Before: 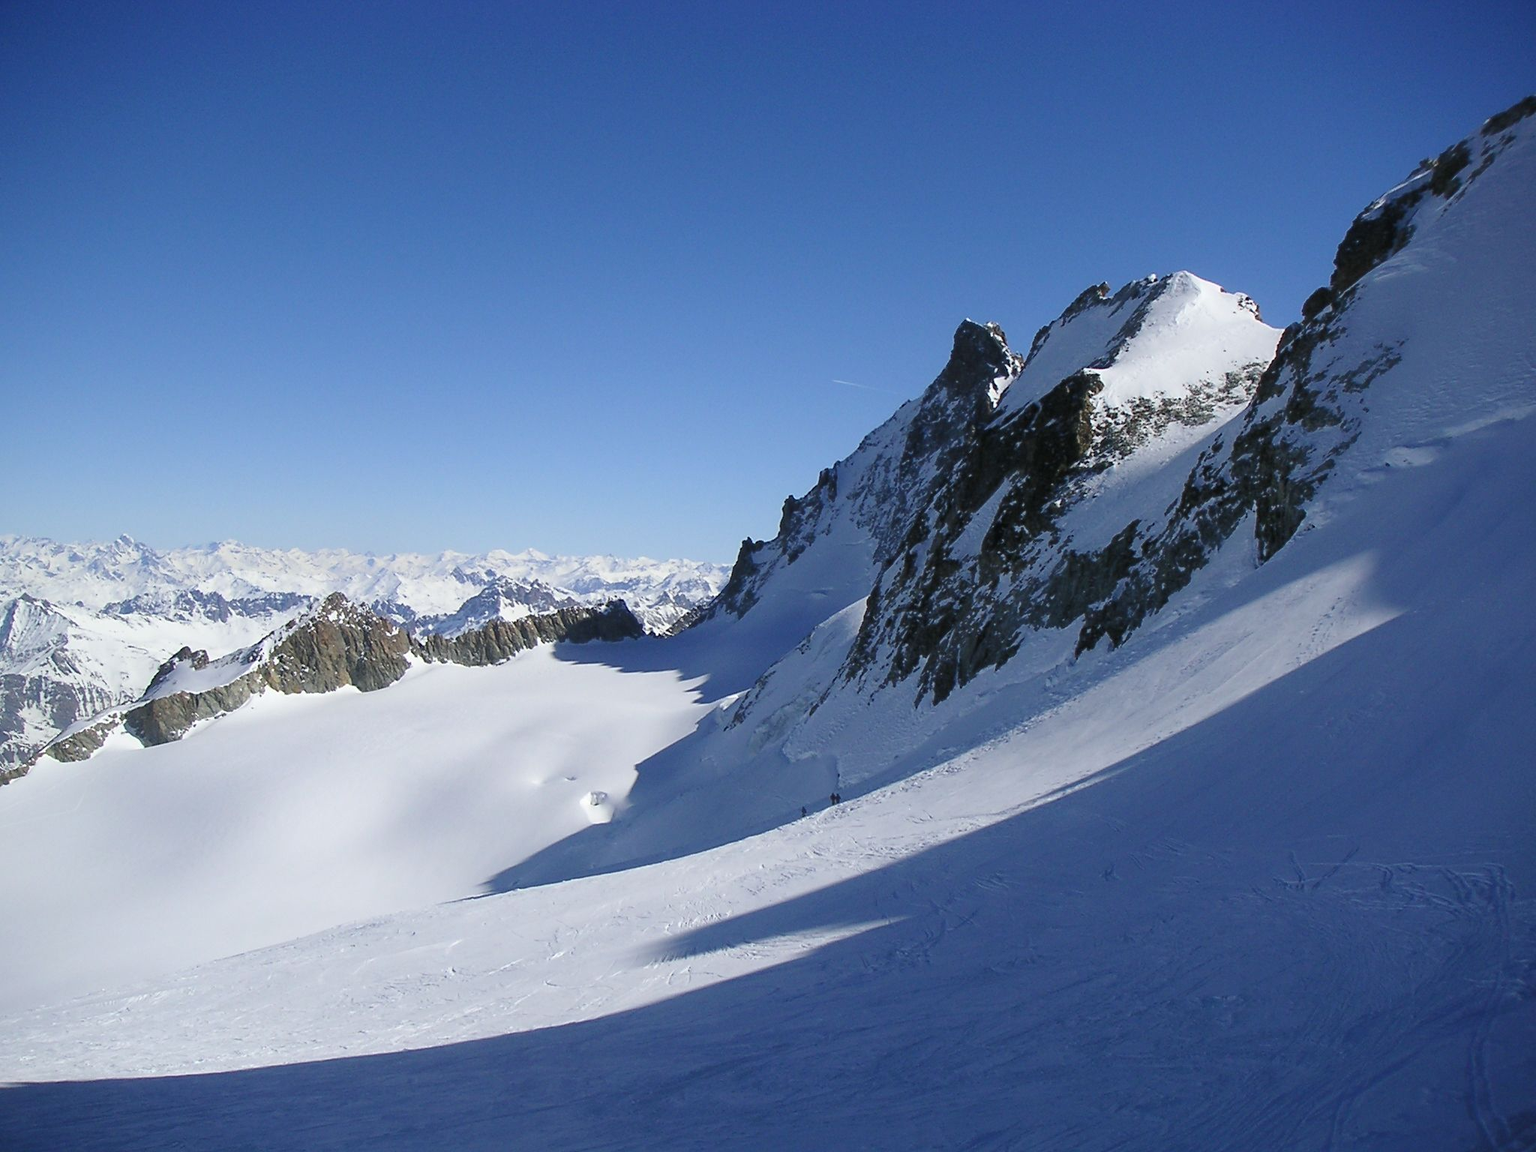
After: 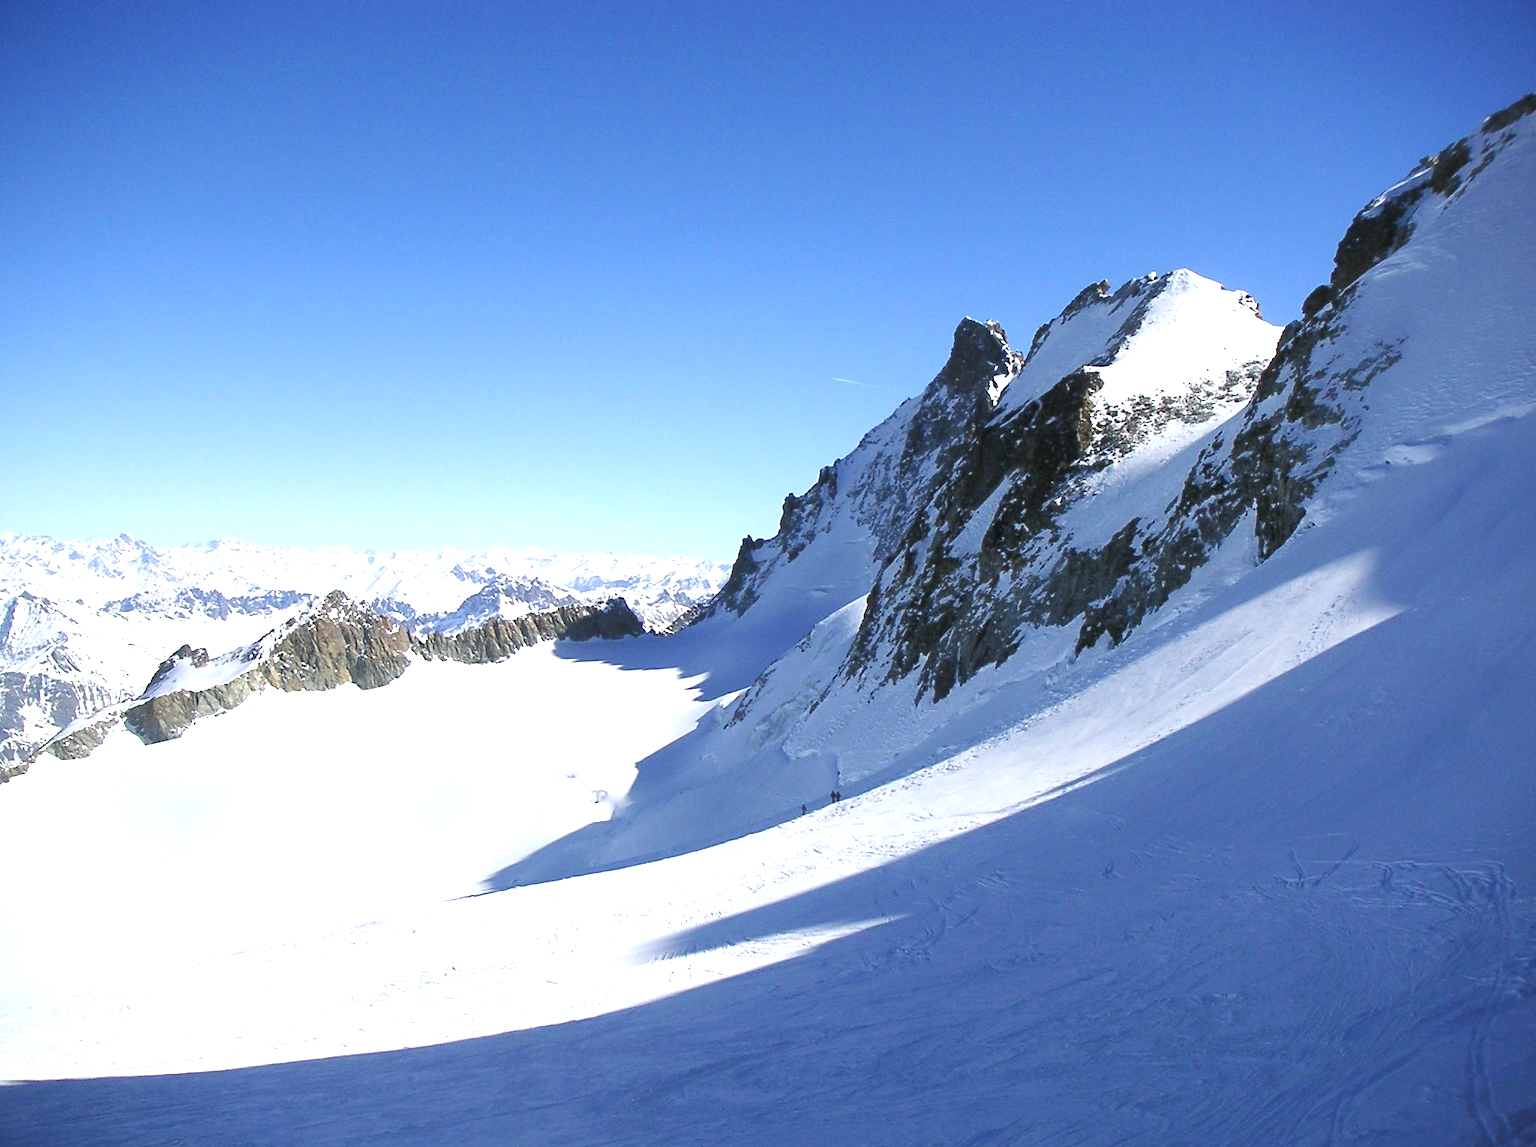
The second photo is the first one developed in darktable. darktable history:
exposure: black level correction 0, exposure 1 EV, compensate highlight preservation false
crop: top 0.214%, bottom 0.134%
